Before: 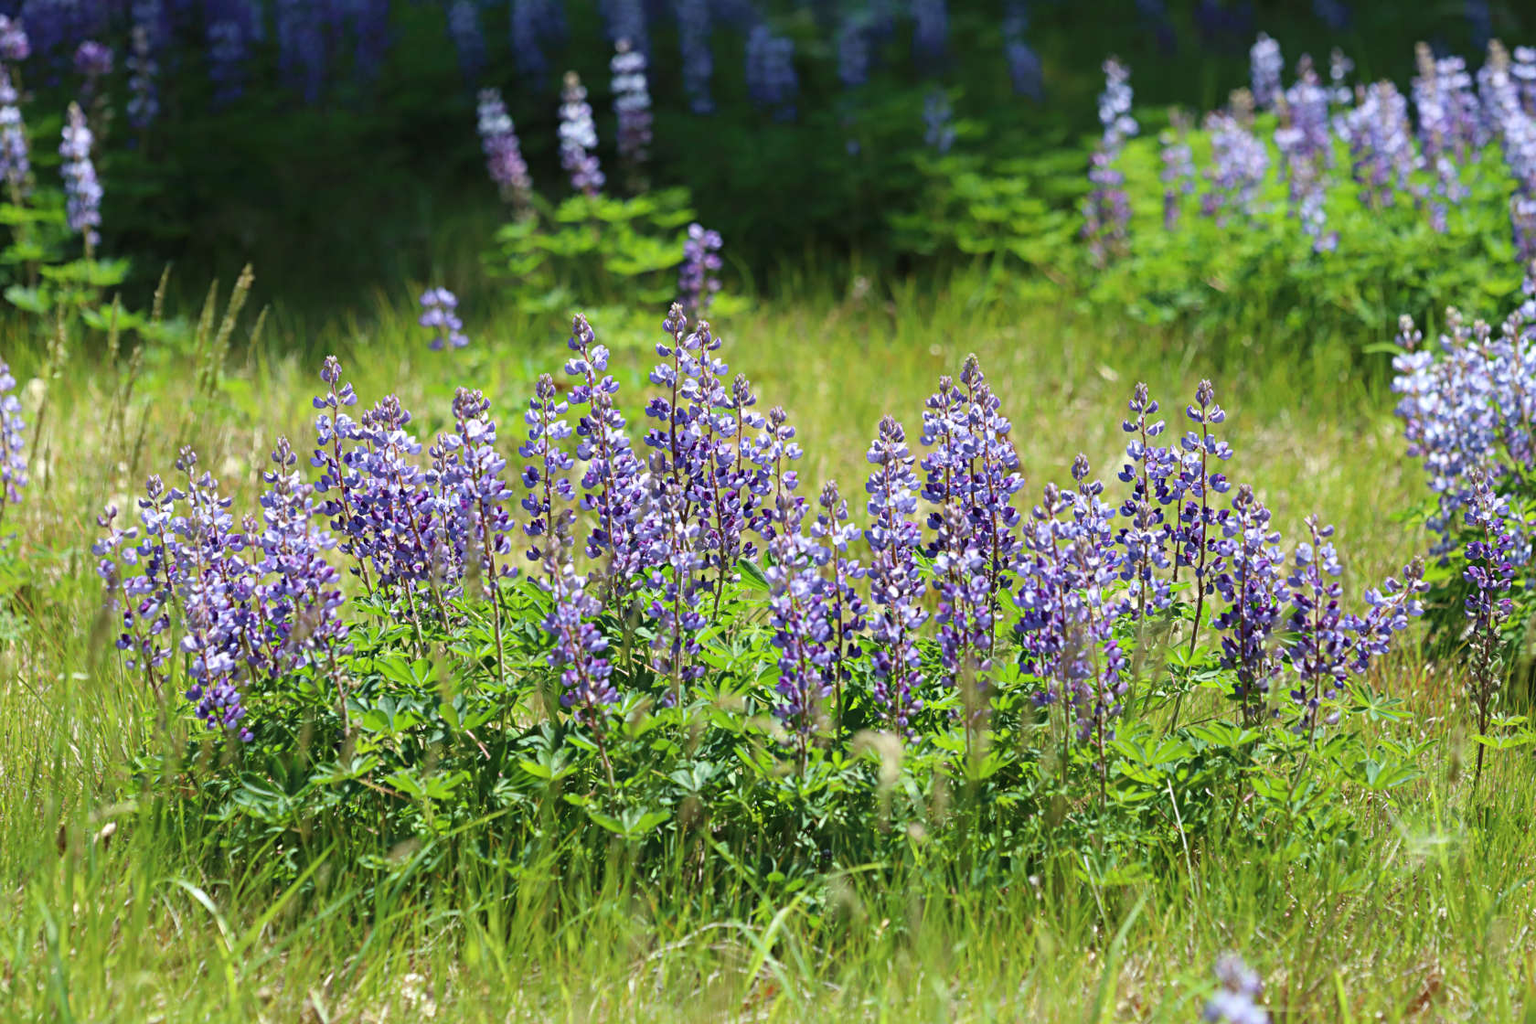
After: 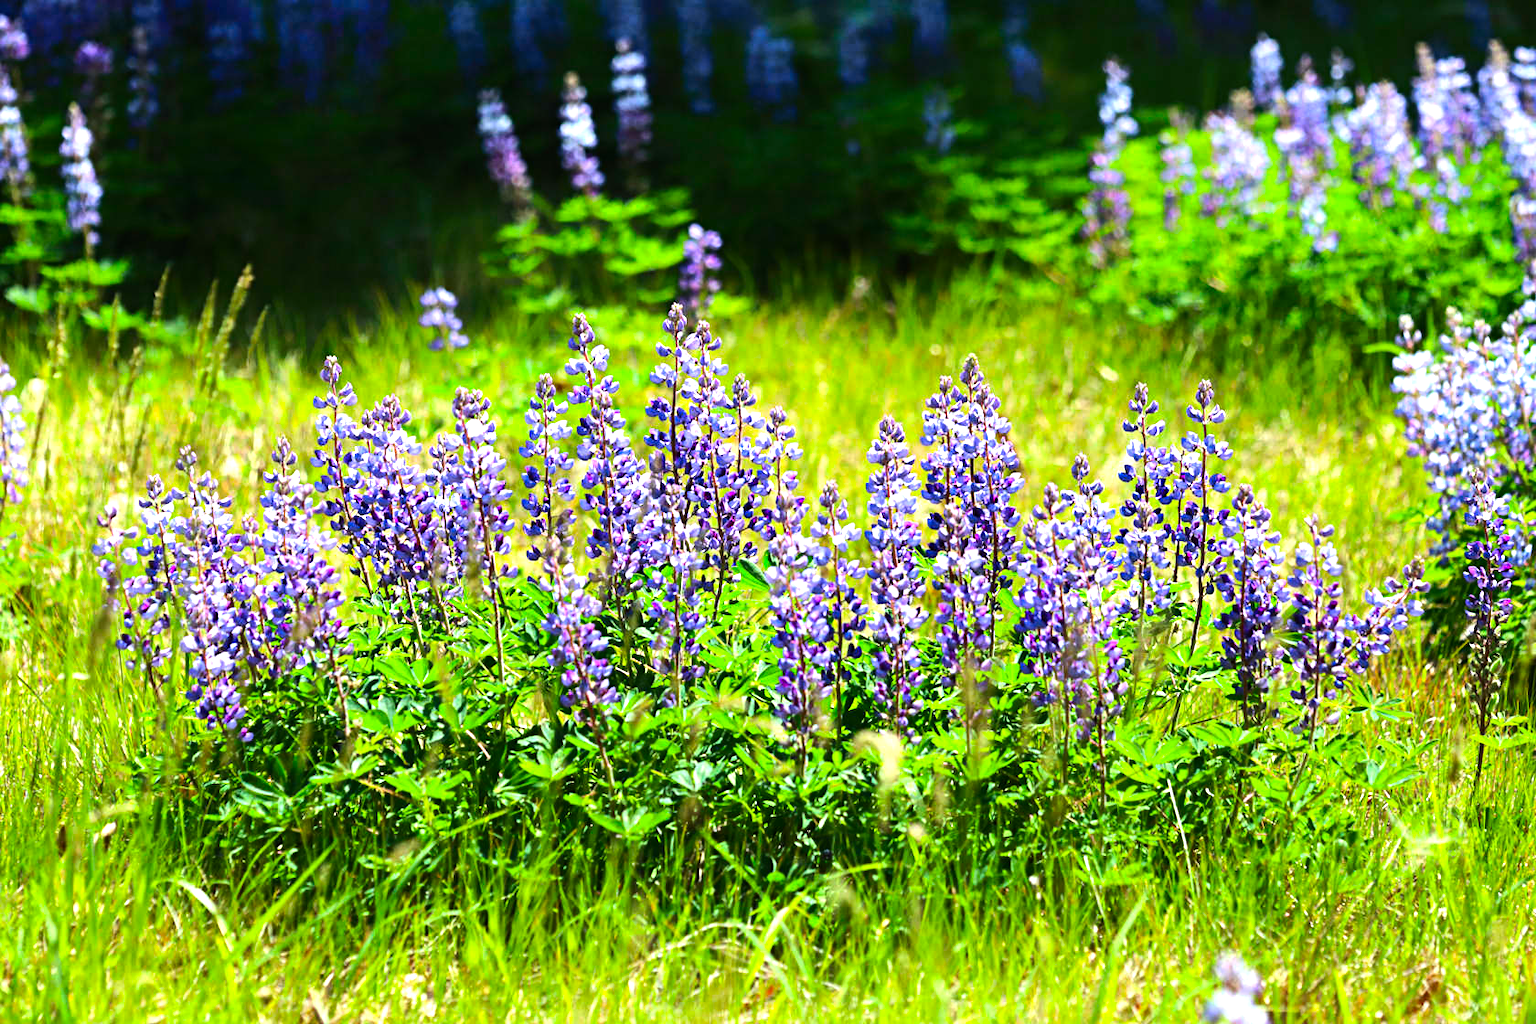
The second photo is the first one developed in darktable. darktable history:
tone equalizer: -8 EV -1.08 EV, -7 EV -0.972 EV, -6 EV -0.831 EV, -5 EV -0.573 EV, -3 EV 0.592 EV, -2 EV 0.854 EV, -1 EV 0.994 EV, +0 EV 1.08 EV, edges refinement/feathering 500, mask exposure compensation -1.57 EV, preserve details no
contrast brightness saturation: saturation 0.509
